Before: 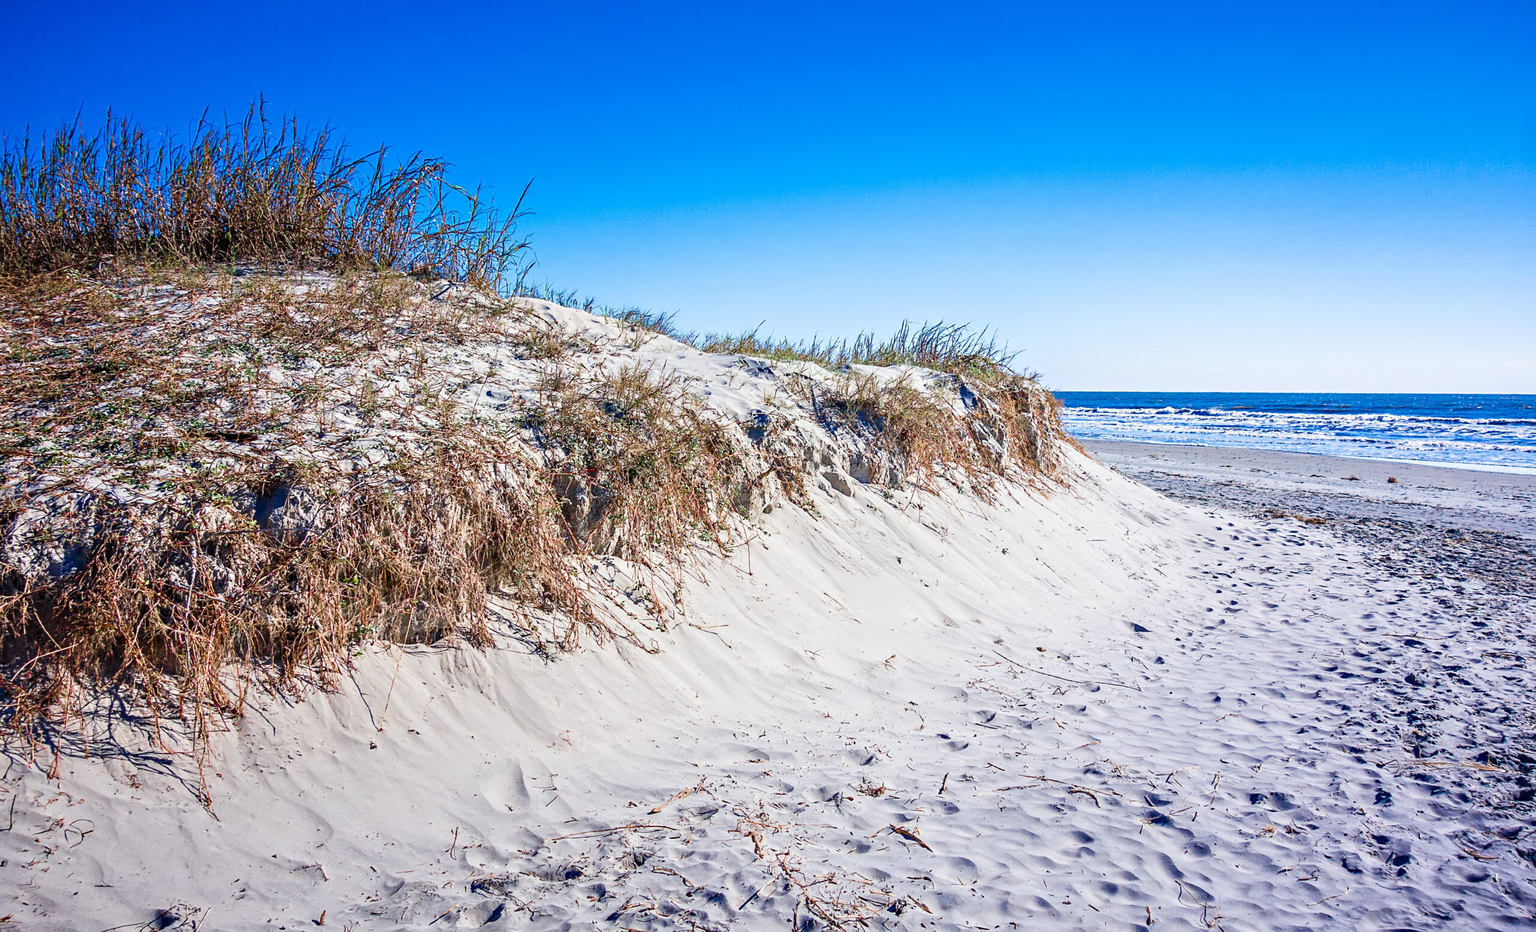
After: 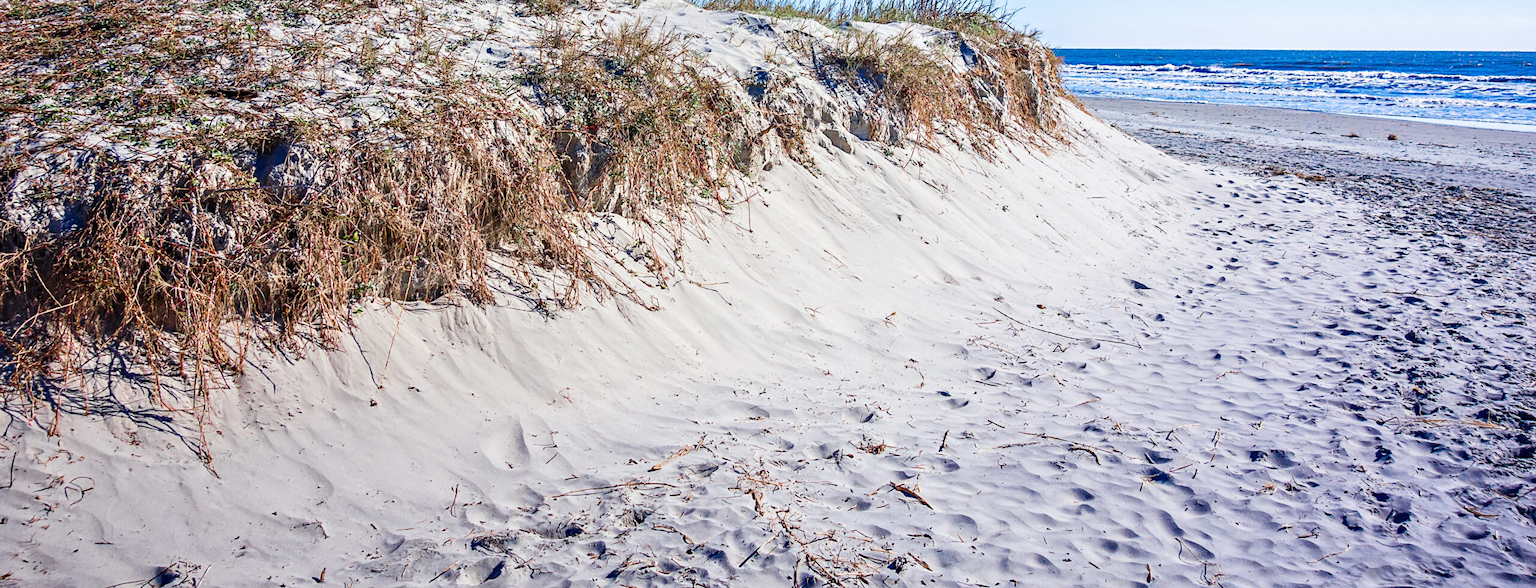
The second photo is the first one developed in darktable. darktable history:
crop and rotate: top 36.812%
